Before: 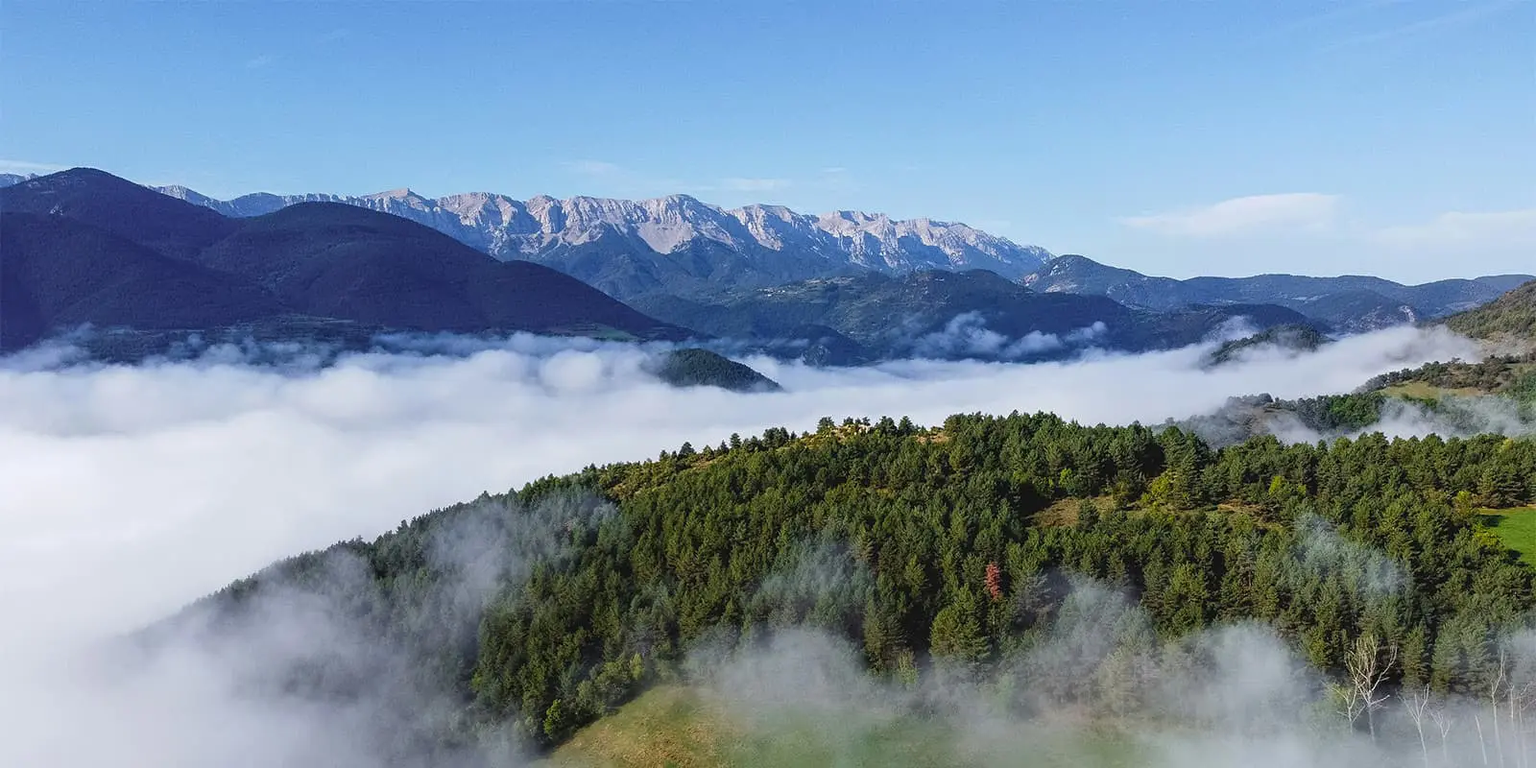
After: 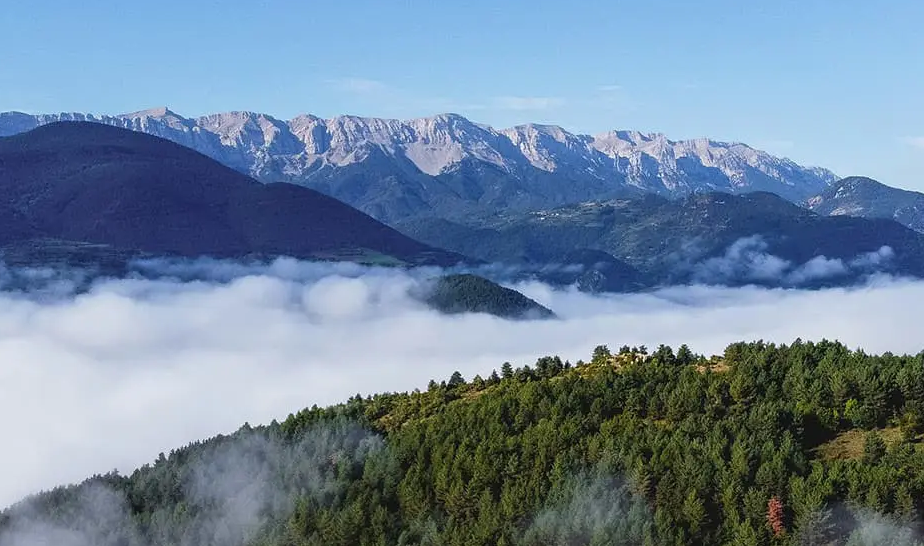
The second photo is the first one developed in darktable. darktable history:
crop: left 16.192%, top 11.201%, right 26.041%, bottom 20.541%
